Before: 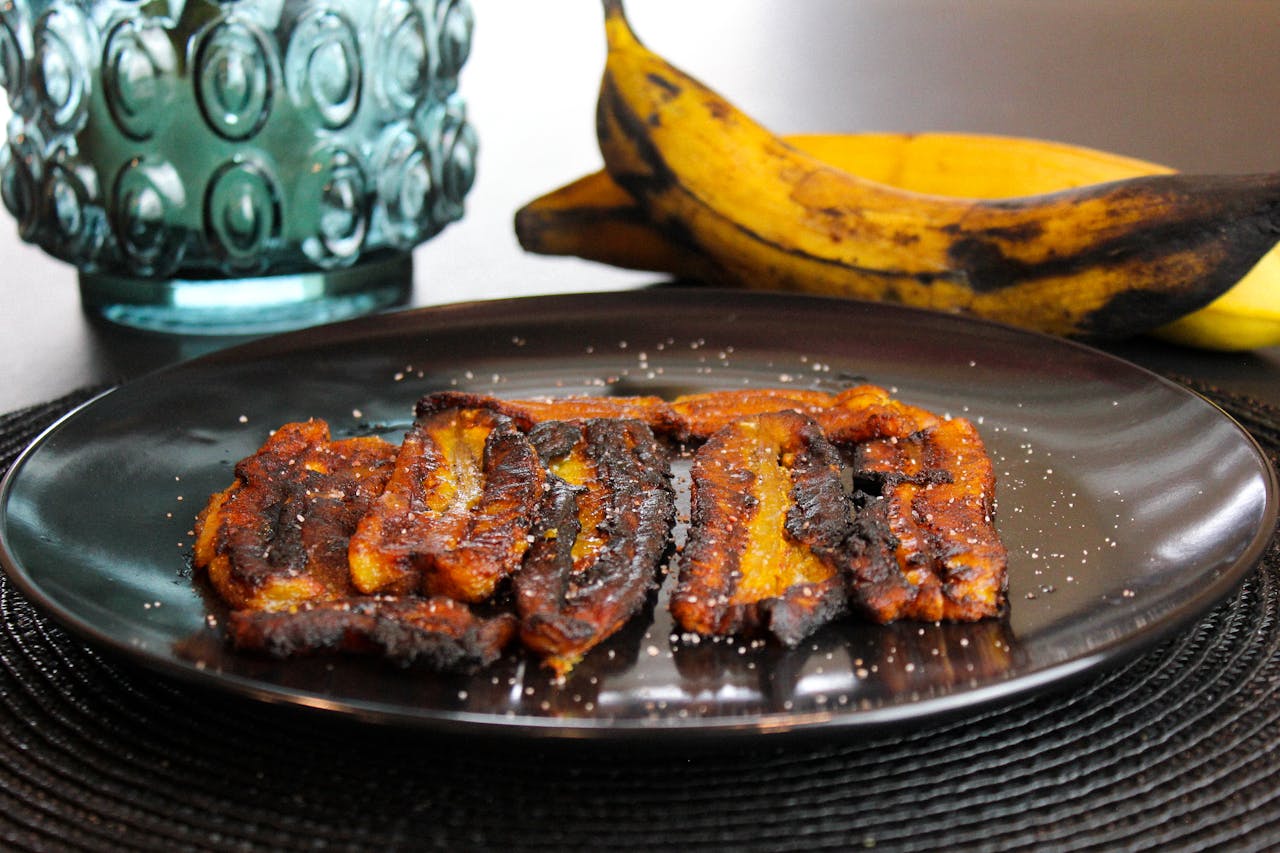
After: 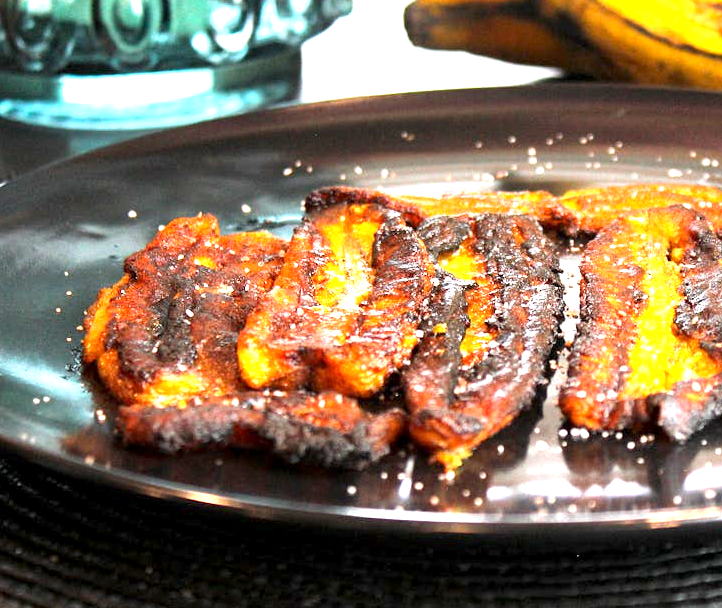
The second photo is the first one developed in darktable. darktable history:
crop: left 8.745%, top 24.043%, right 34.801%, bottom 4.568%
exposure: black level correction 0.001, exposure 1.804 EV, compensate highlight preservation false
